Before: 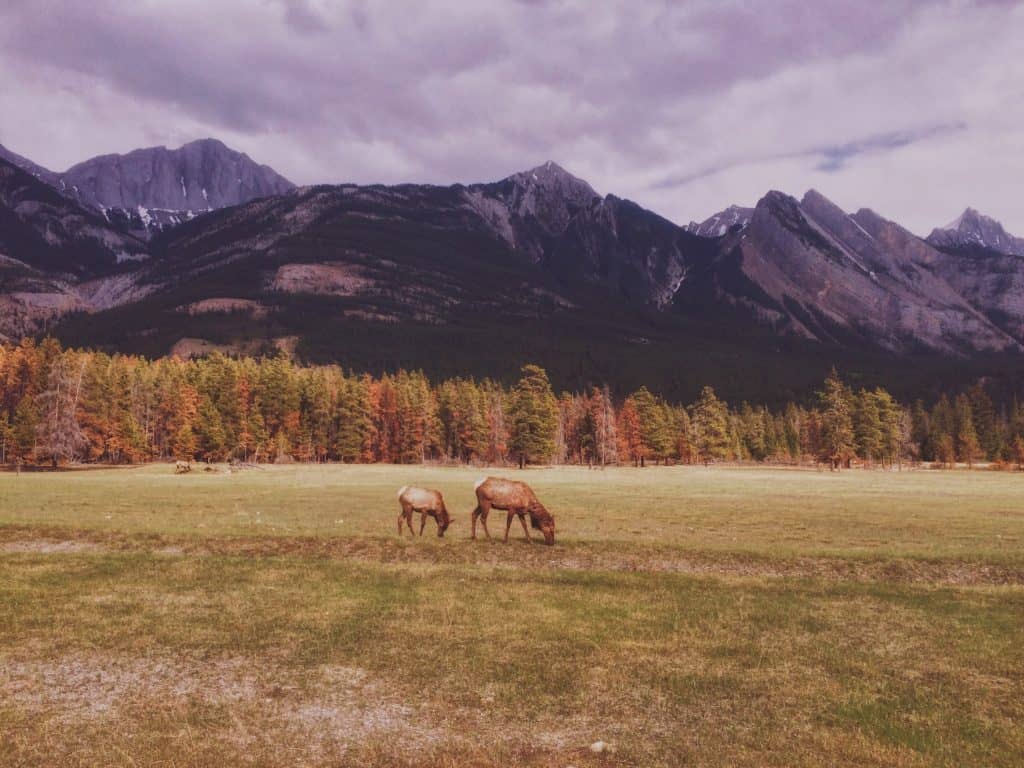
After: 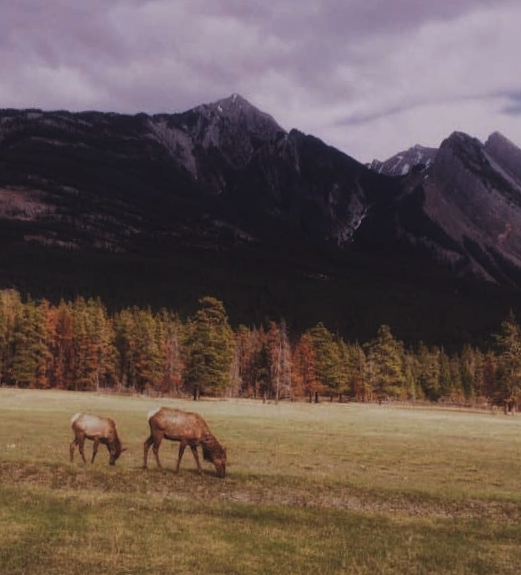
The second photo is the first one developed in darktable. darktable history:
tone equalizer: on, module defaults
crop: left 32.075%, top 10.976%, right 18.355%, bottom 17.596%
contrast equalizer: y [[0.46, 0.454, 0.451, 0.451, 0.455, 0.46], [0.5 ×6], [0.5 ×6], [0 ×6], [0 ×6]]
tone curve: curves: ch0 [(0, 0) (0.153, 0.06) (1, 1)], color space Lab, linked channels, preserve colors none
rotate and perspective: rotation 2.17°, automatic cropping off
